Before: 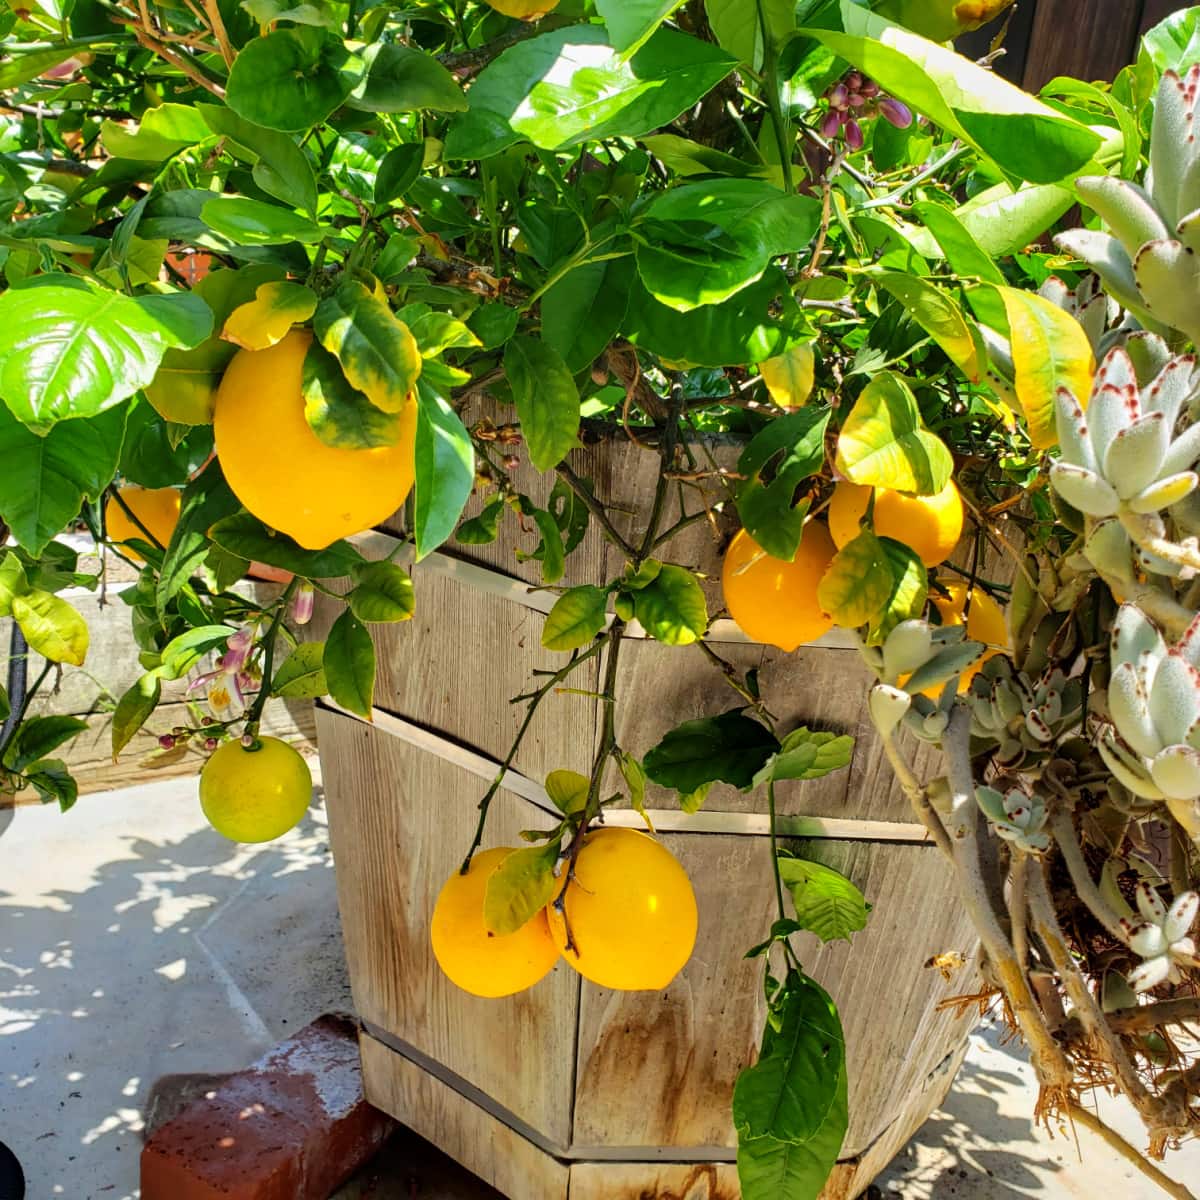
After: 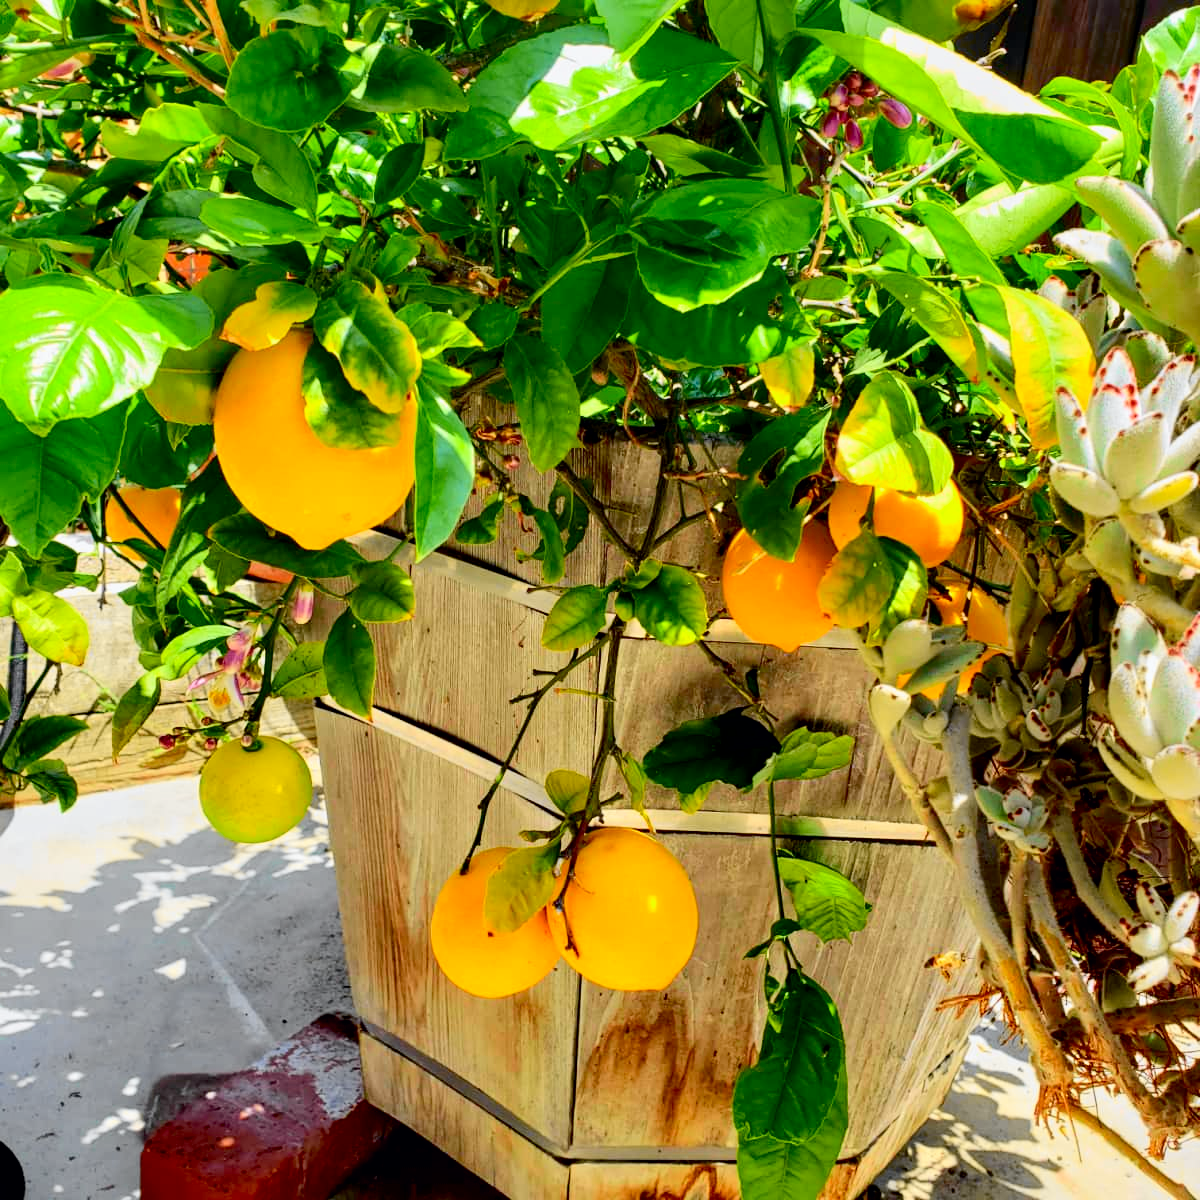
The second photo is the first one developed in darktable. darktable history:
exposure: black level correction 0.007, compensate highlight preservation false
tone curve: curves: ch0 [(0, 0) (0.071, 0.047) (0.266, 0.26) (0.491, 0.552) (0.753, 0.818) (1, 0.983)]; ch1 [(0, 0) (0.346, 0.307) (0.408, 0.369) (0.463, 0.443) (0.482, 0.493) (0.502, 0.5) (0.517, 0.518) (0.546, 0.576) (0.588, 0.643) (0.651, 0.709) (1, 1)]; ch2 [(0, 0) (0.346, 0.34) (0.434, 0.46) (0.485, 0.494) (0.5, 0.494) (0.517, 0.503) (0.535, 0.545) (0.583, 0.634) (0.625, 0.686) (1, 1)], color space Lab, independent channels, preserve colors none
